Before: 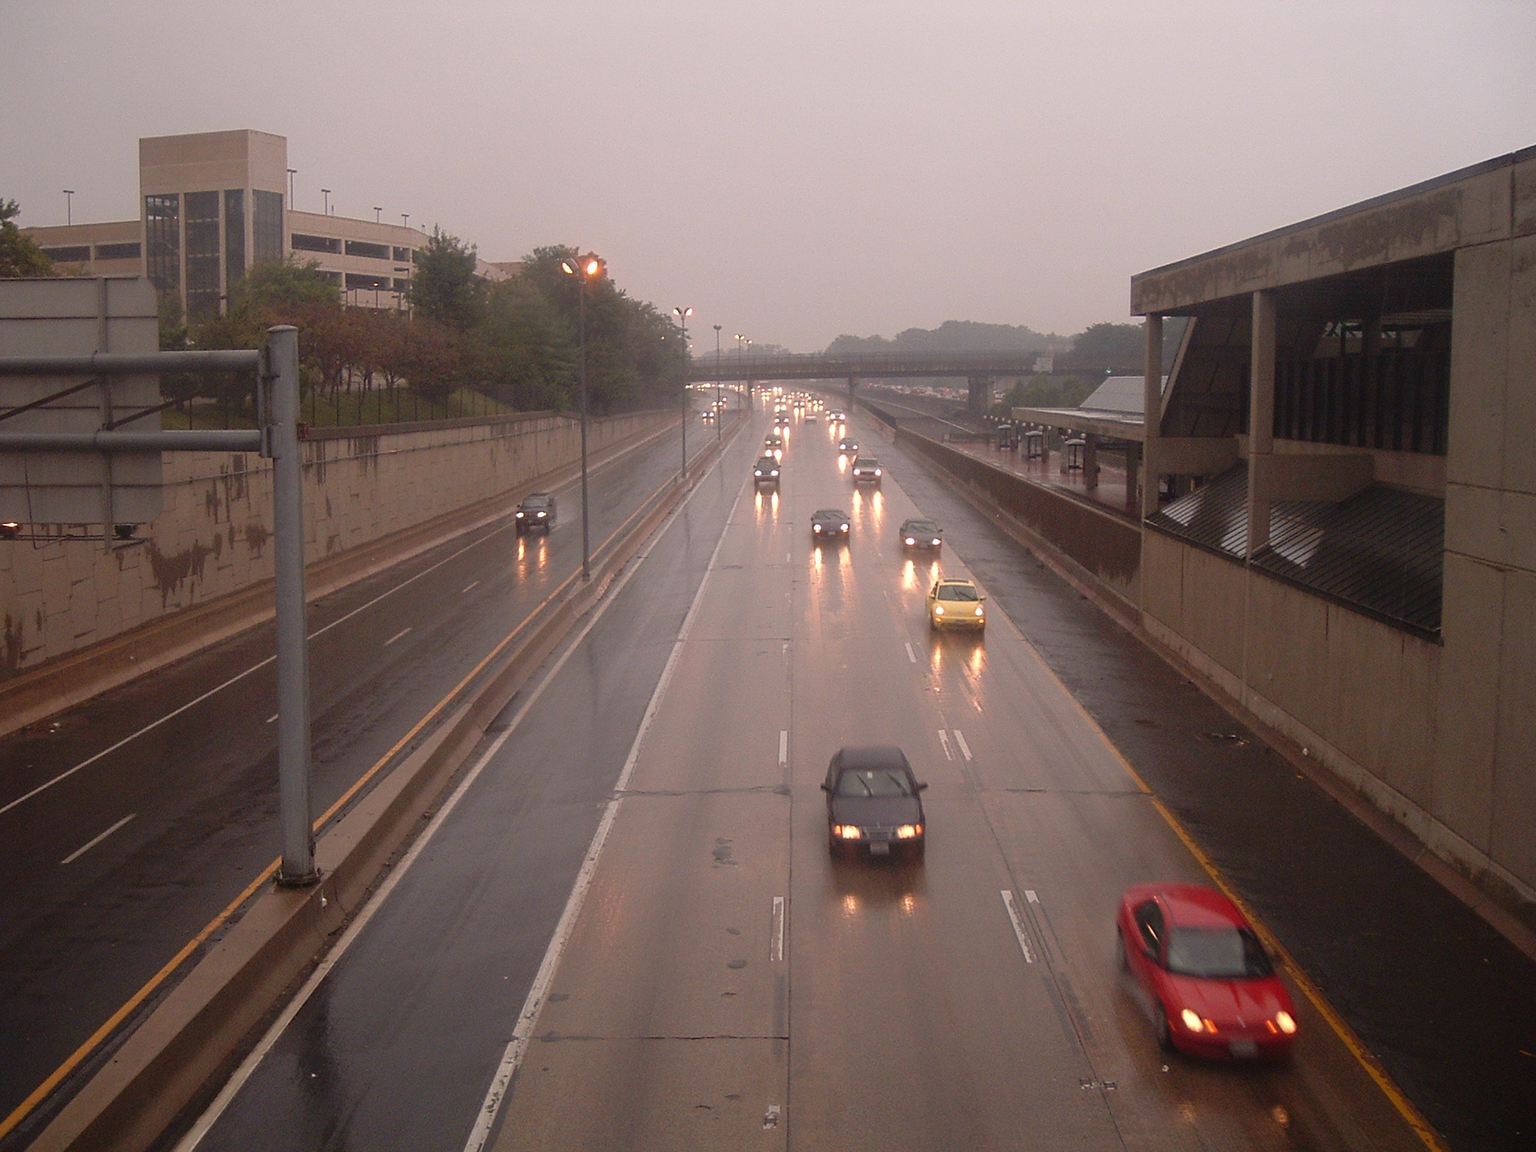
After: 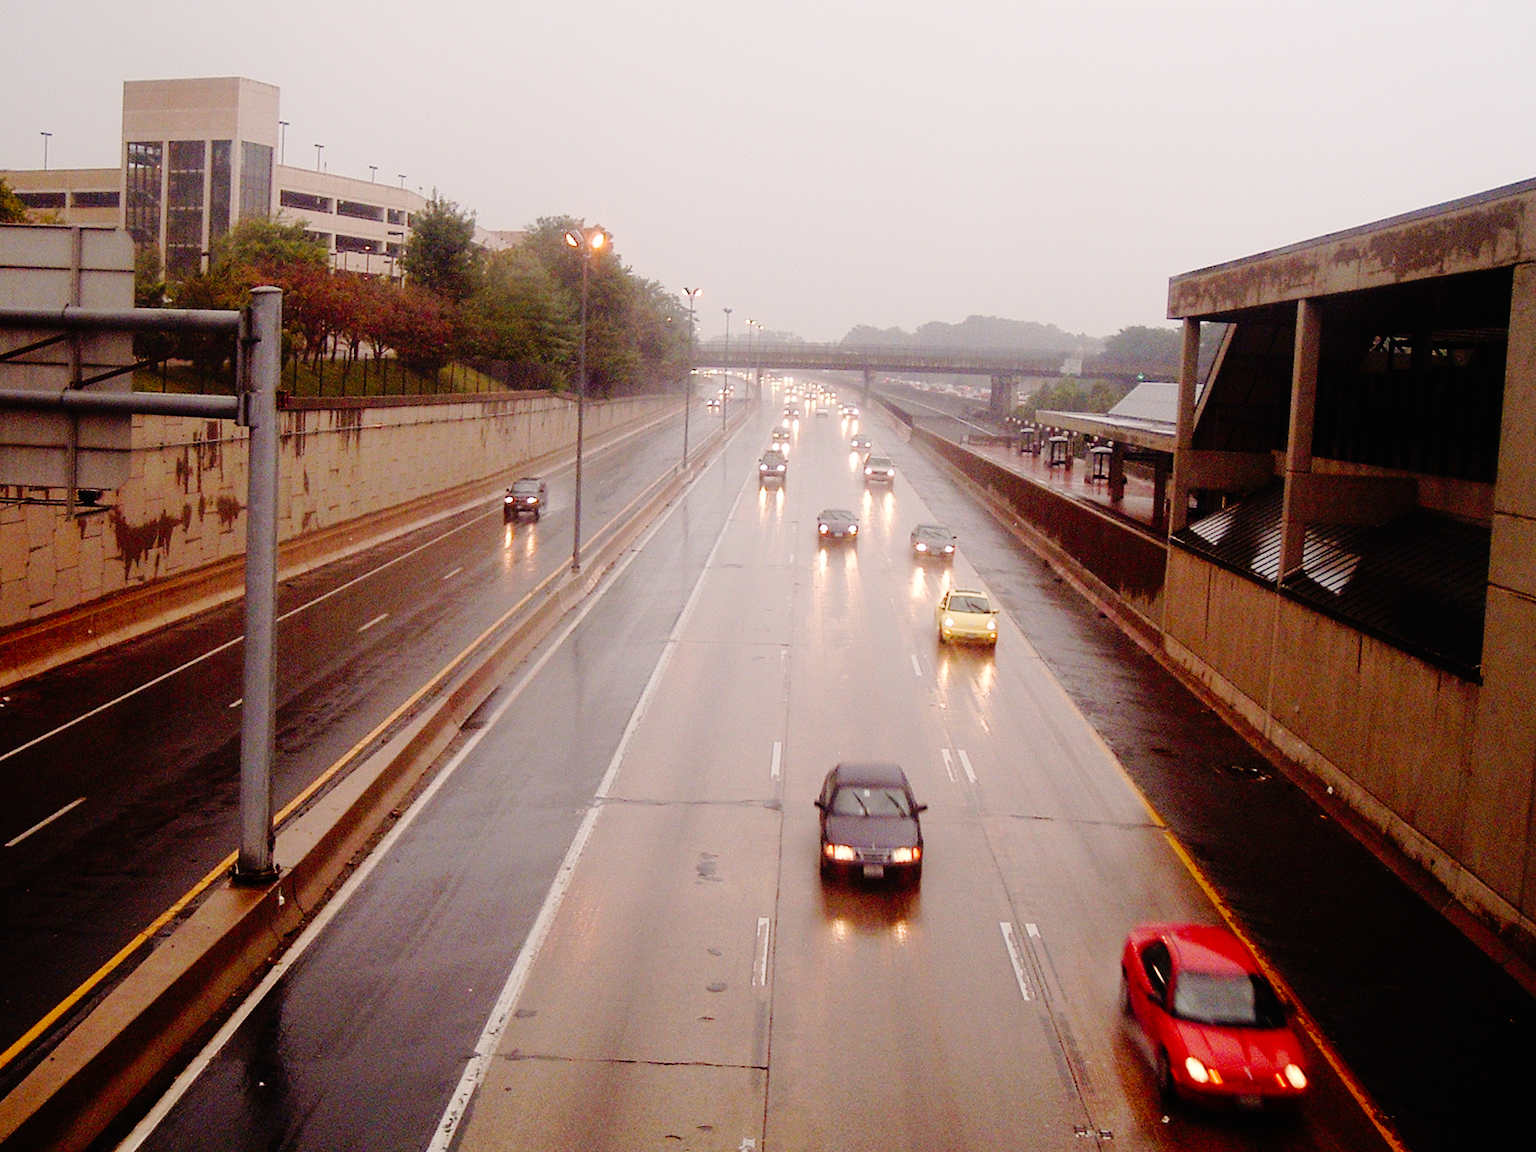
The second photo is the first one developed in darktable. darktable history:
base curve: curves: ch0 [(0, 0) (0.036, 0.01) (0.123, 0.254) (0.258, 0.504) (0.507, 0.748) (1, 1)], preserve colors none
crop and rotate: angle -2.71°
